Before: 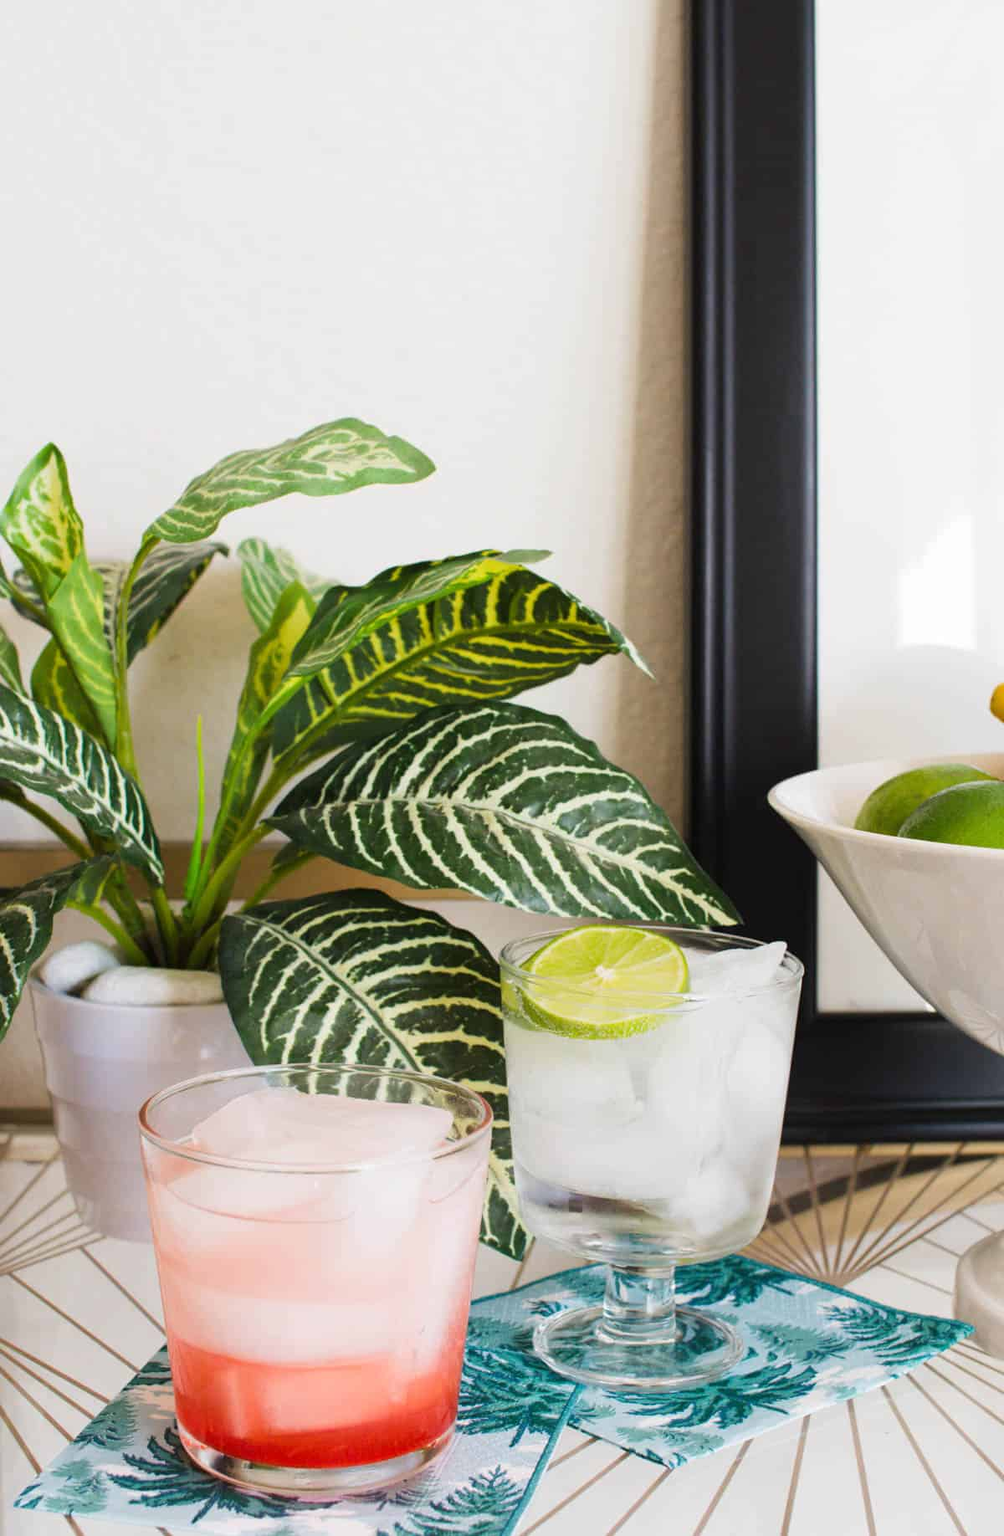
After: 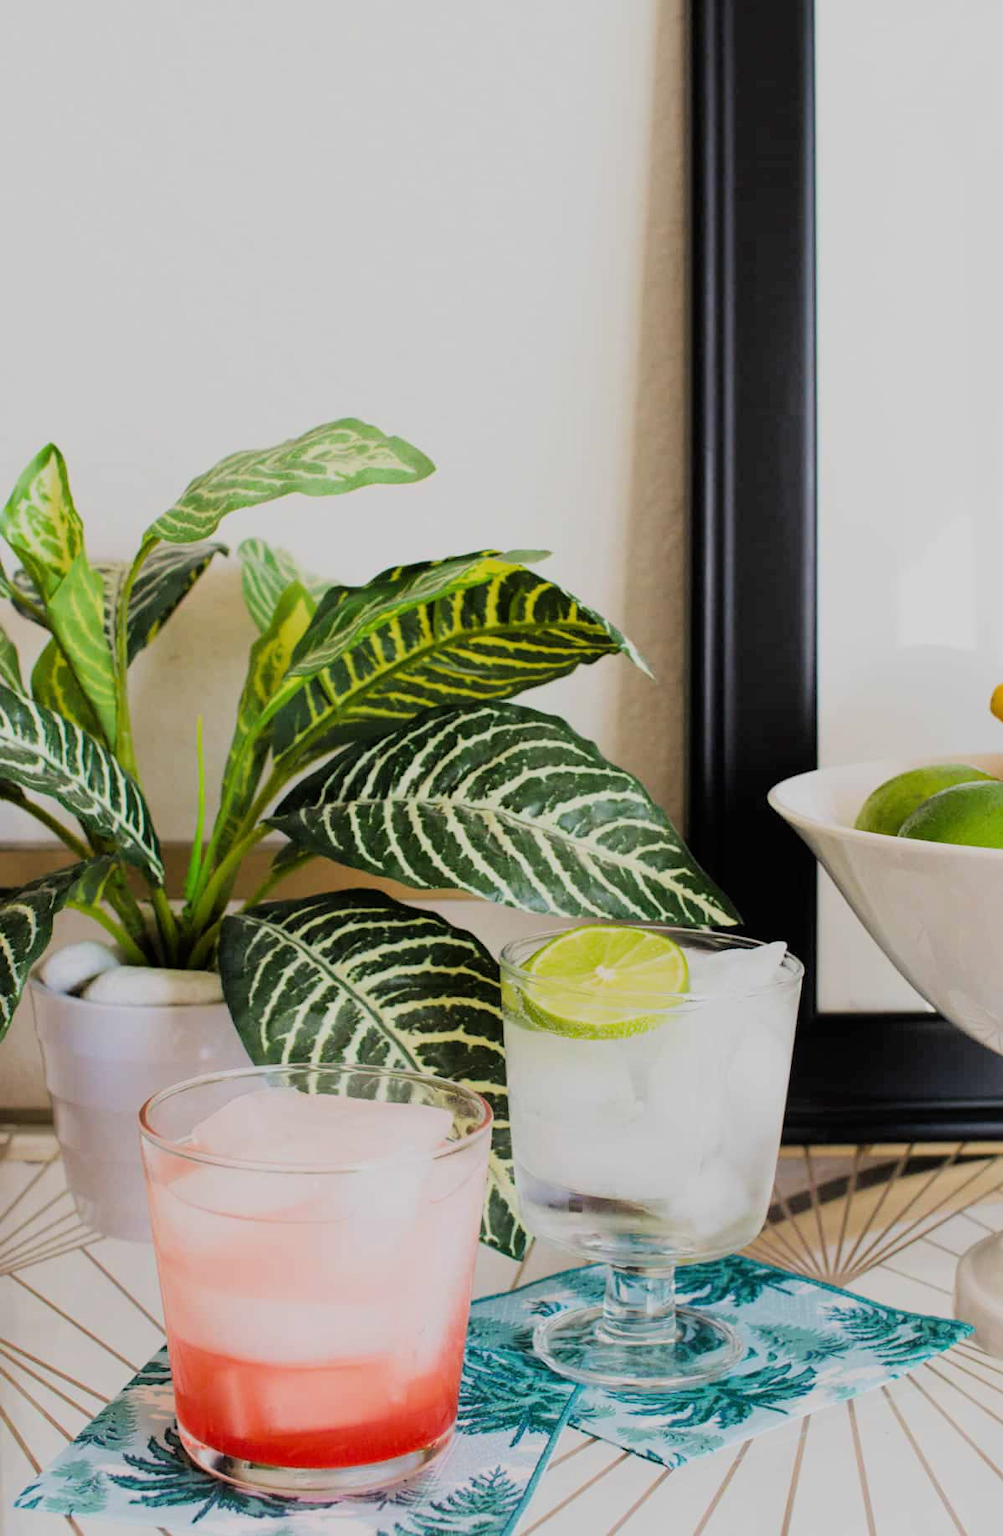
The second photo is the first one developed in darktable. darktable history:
filmic rgb: black relative exposure -7.65 EV, white relative exposure 4.56 EV, hardness 3.61, color science v6 (2022), enable highlight reconstruction true
